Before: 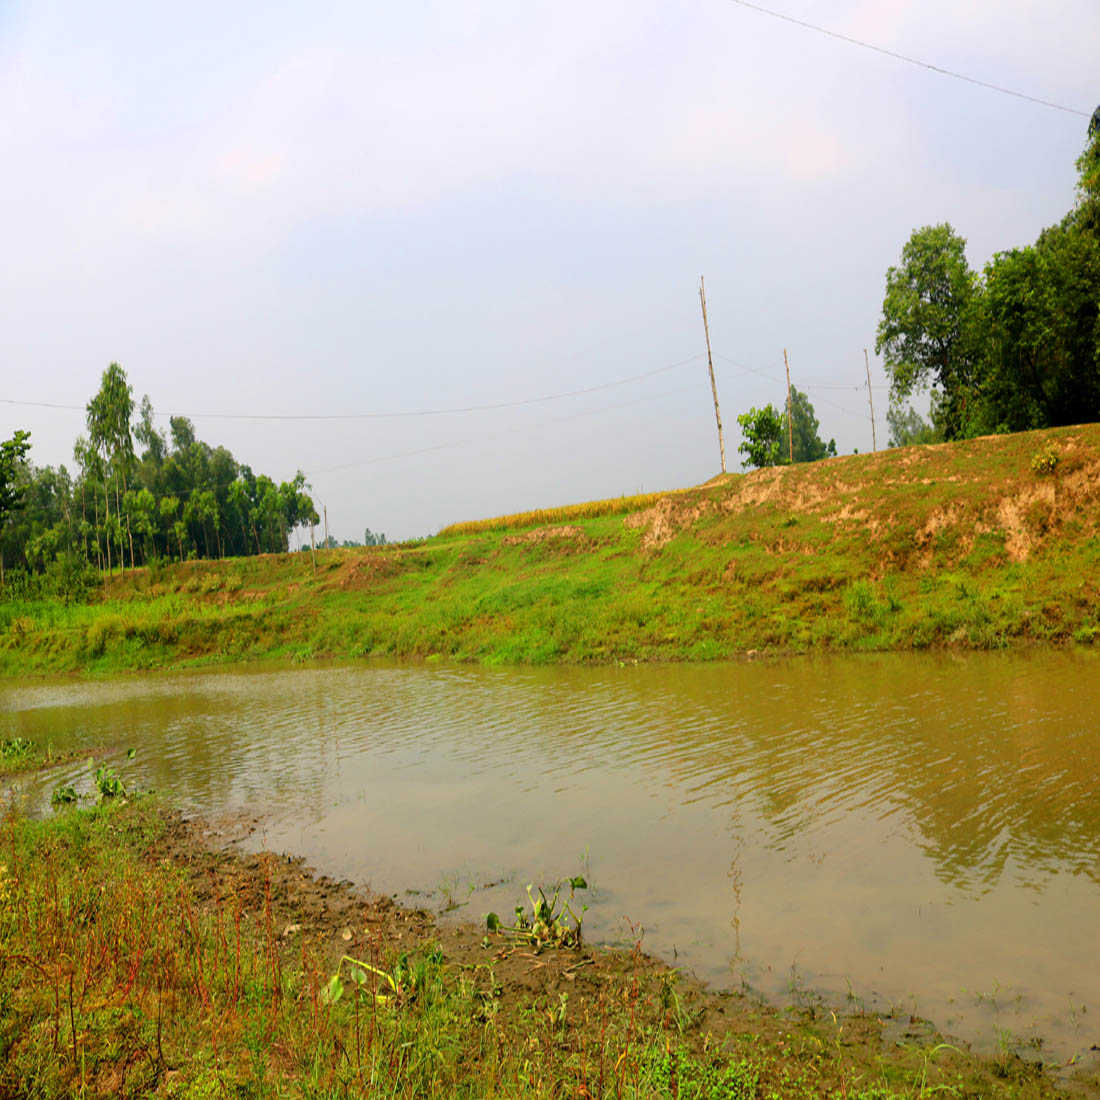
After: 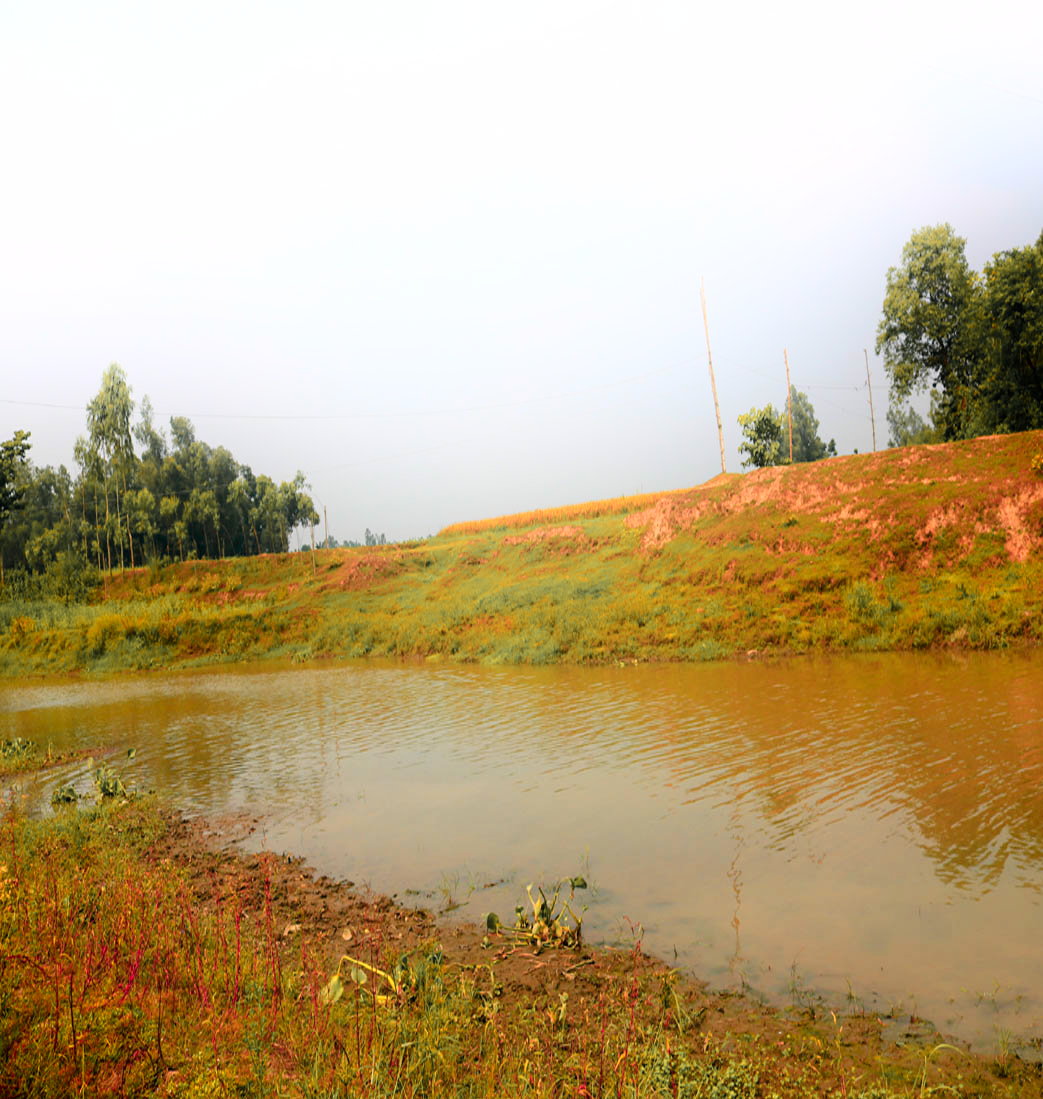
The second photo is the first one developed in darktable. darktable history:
shadows and highlights: shadows -90, highlights 90, soften with gaussian
color zones: curves: ch1 [(0.263, 0.53) (0.376, 0.287) (0.487, 0.512) (0.748, 0.547) (1, 0.513)]; ch2 [(0.262, 0.45) (0.751, 0.477)], mix 31.98%
crop and rotate: right 5.167%
